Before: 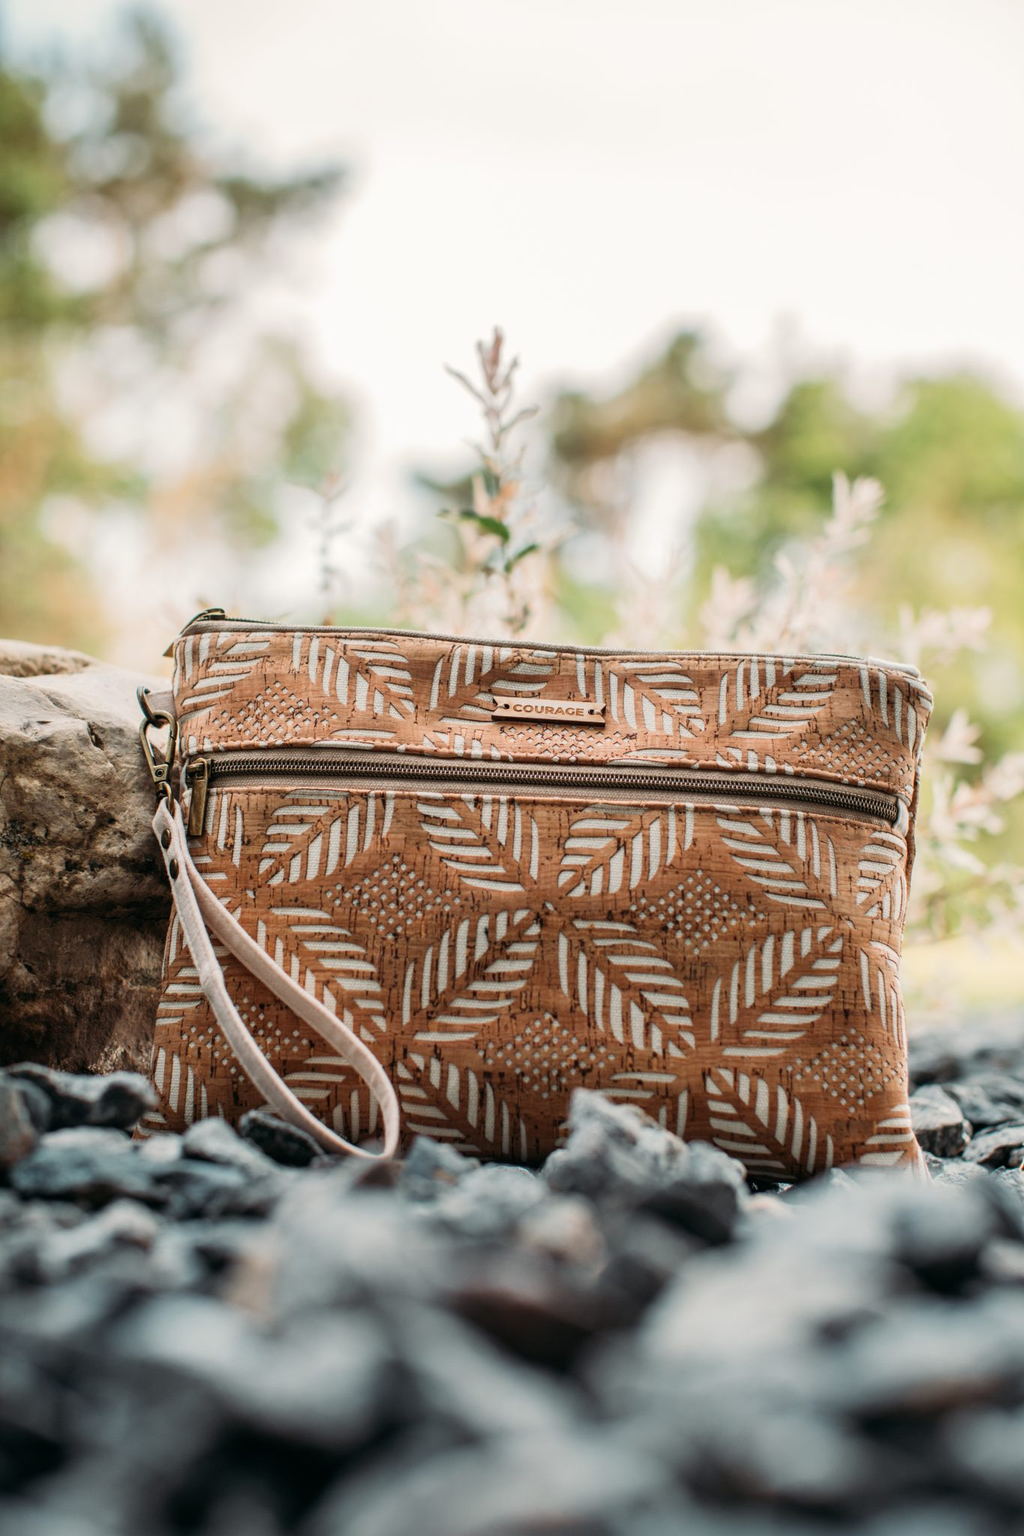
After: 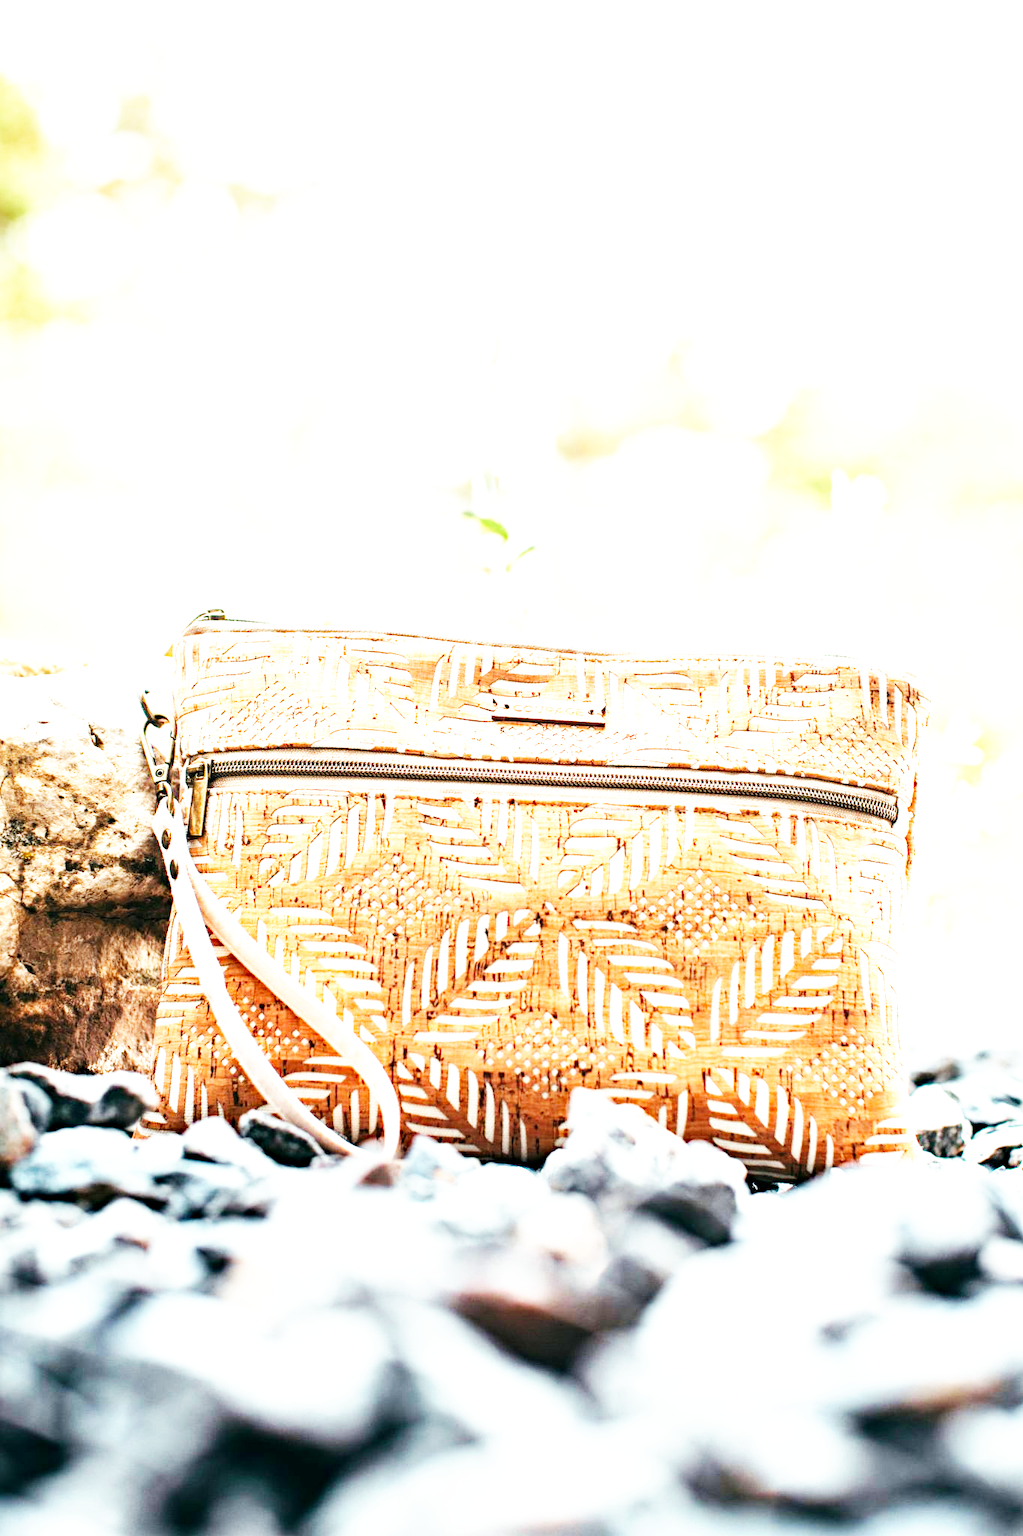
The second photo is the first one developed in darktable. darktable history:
haze removal: compatibility mode true, adaptive false
base curve: curves: ch0 [(0, 0) (0.007, 0.004) (0.027, 0.03) (0.046, 0.07) (0.207, 0.54) (0.442, 0.872) (0.673, 0.972) (1, 1)], preserve colors none
exposure: black level correction 0, exposure 1.935 EV, compensate highlight preservation false
